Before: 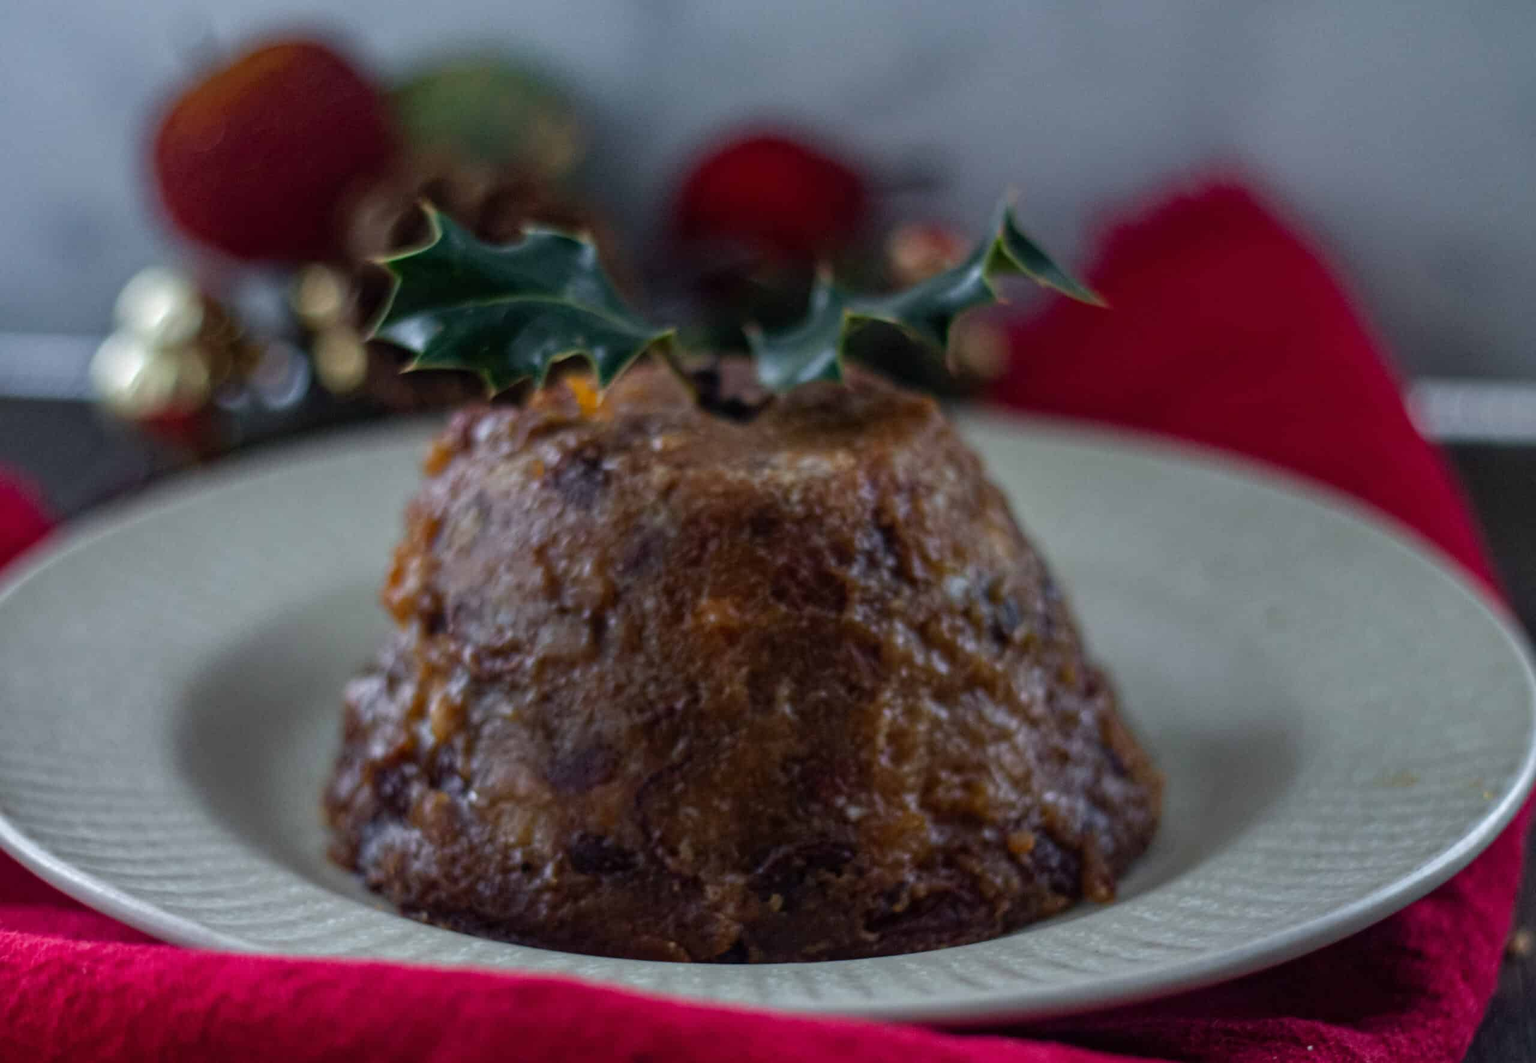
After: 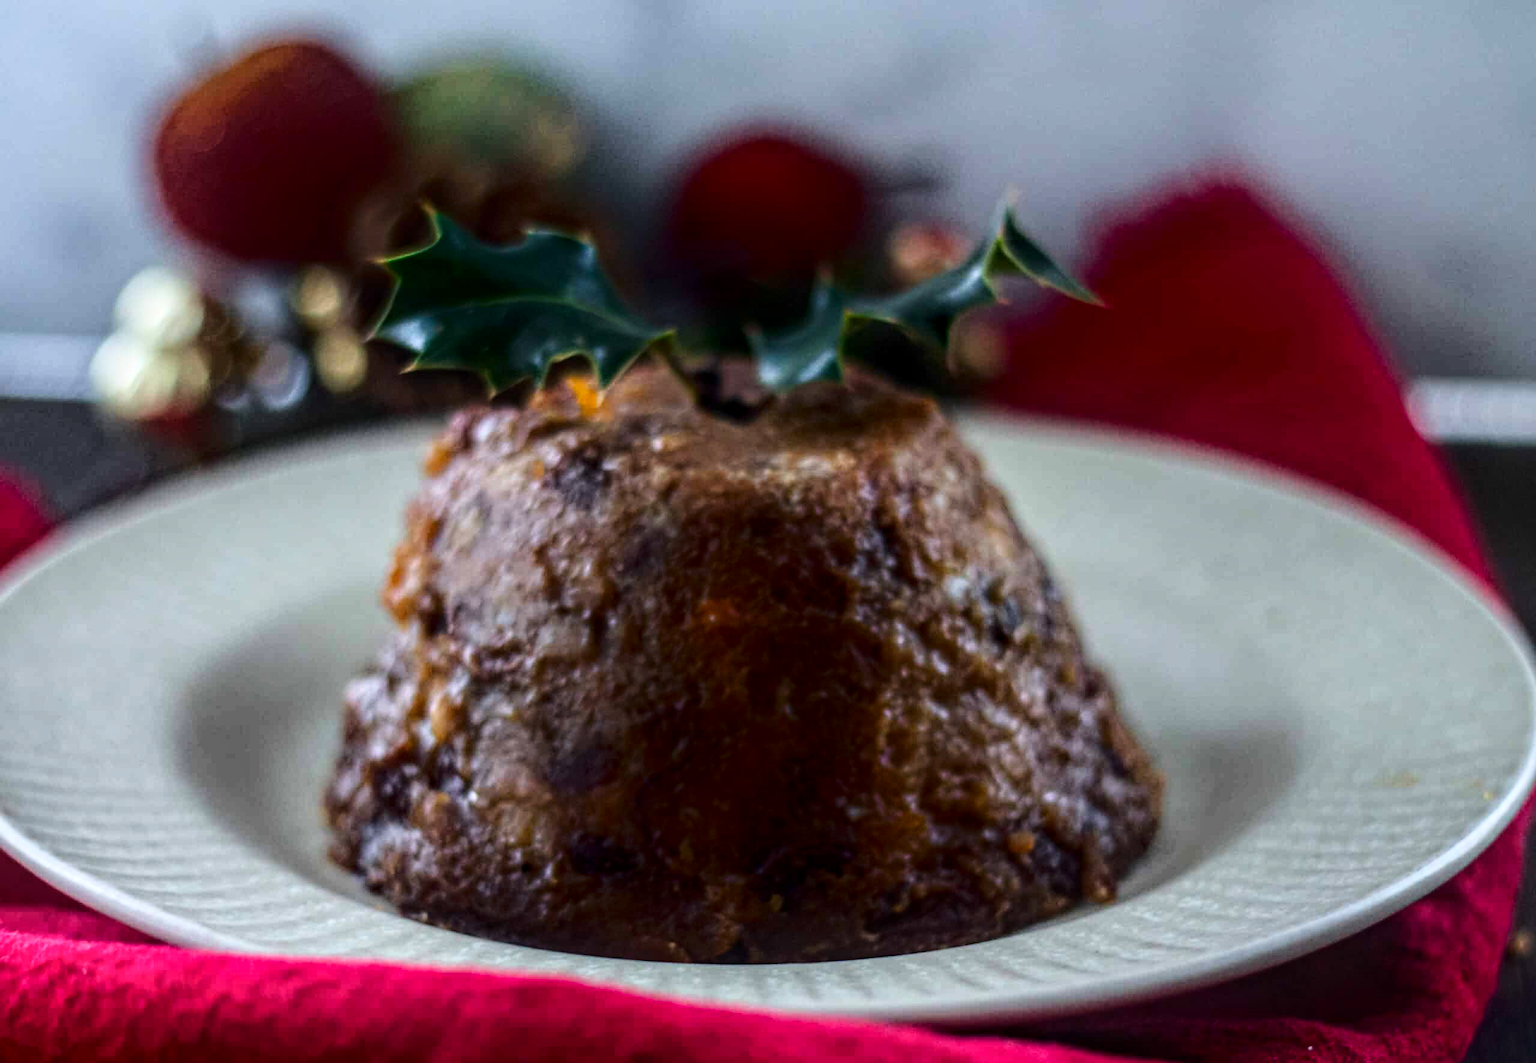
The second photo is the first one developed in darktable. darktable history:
base curve: curves: ch0 [(0, 0) (0.028, 0.03) (0.121, 0.232) (0.46, 0.748) (0.859, 0.968) (1, 1)]
rgb levels: preserve colors max RGB
shadows and highlights: shadows -70, highlights 35, soften with gaussian
local contrast: on, module defaults
